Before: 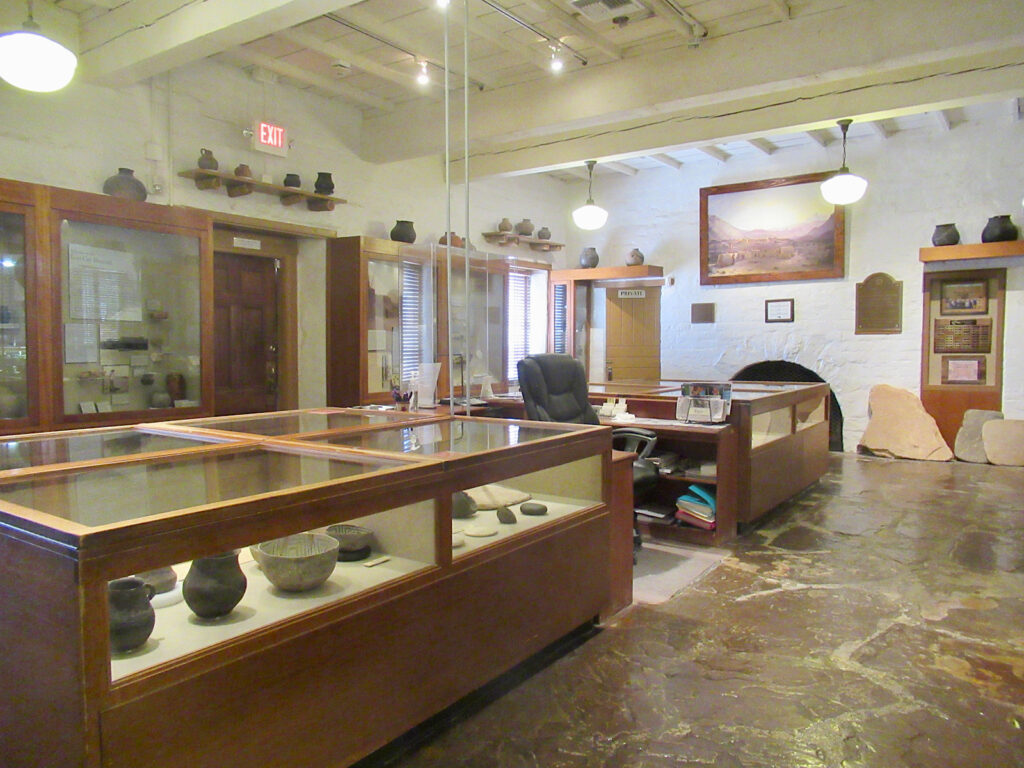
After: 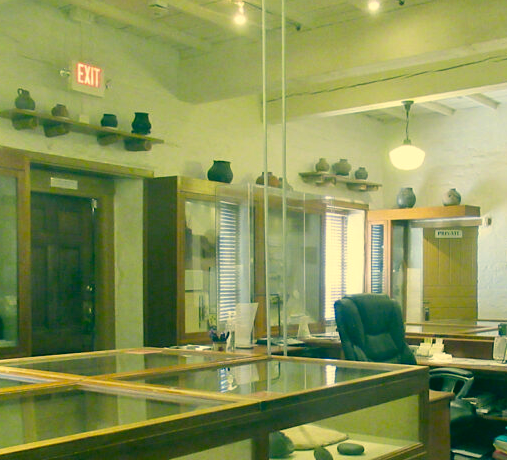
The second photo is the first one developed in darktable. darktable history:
crop: left 17.958%, top 7.903%, right 32.487%, bottom 32.123%
color correction: highlights a* 1.89, highlights b* 34.09, shadows a* -36.11, shadows b* -6.18
